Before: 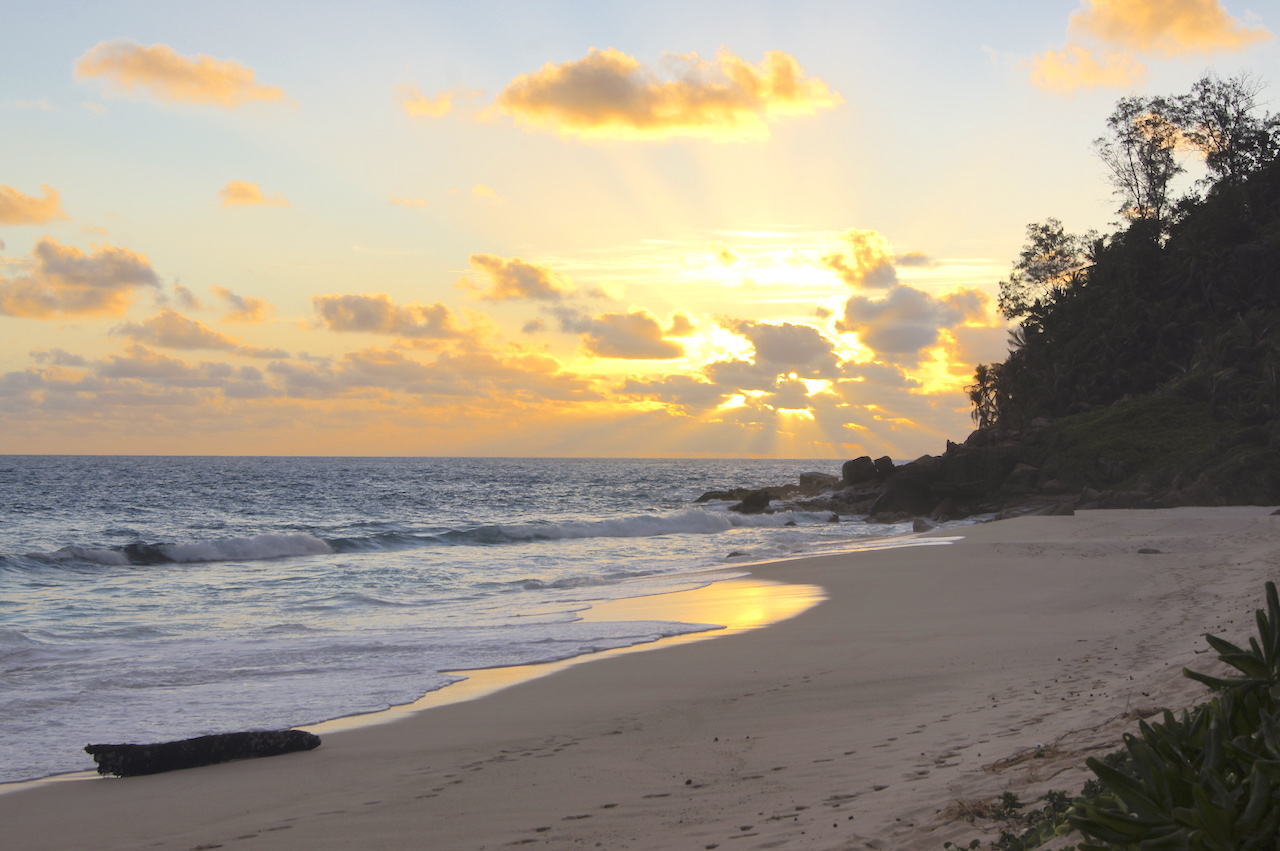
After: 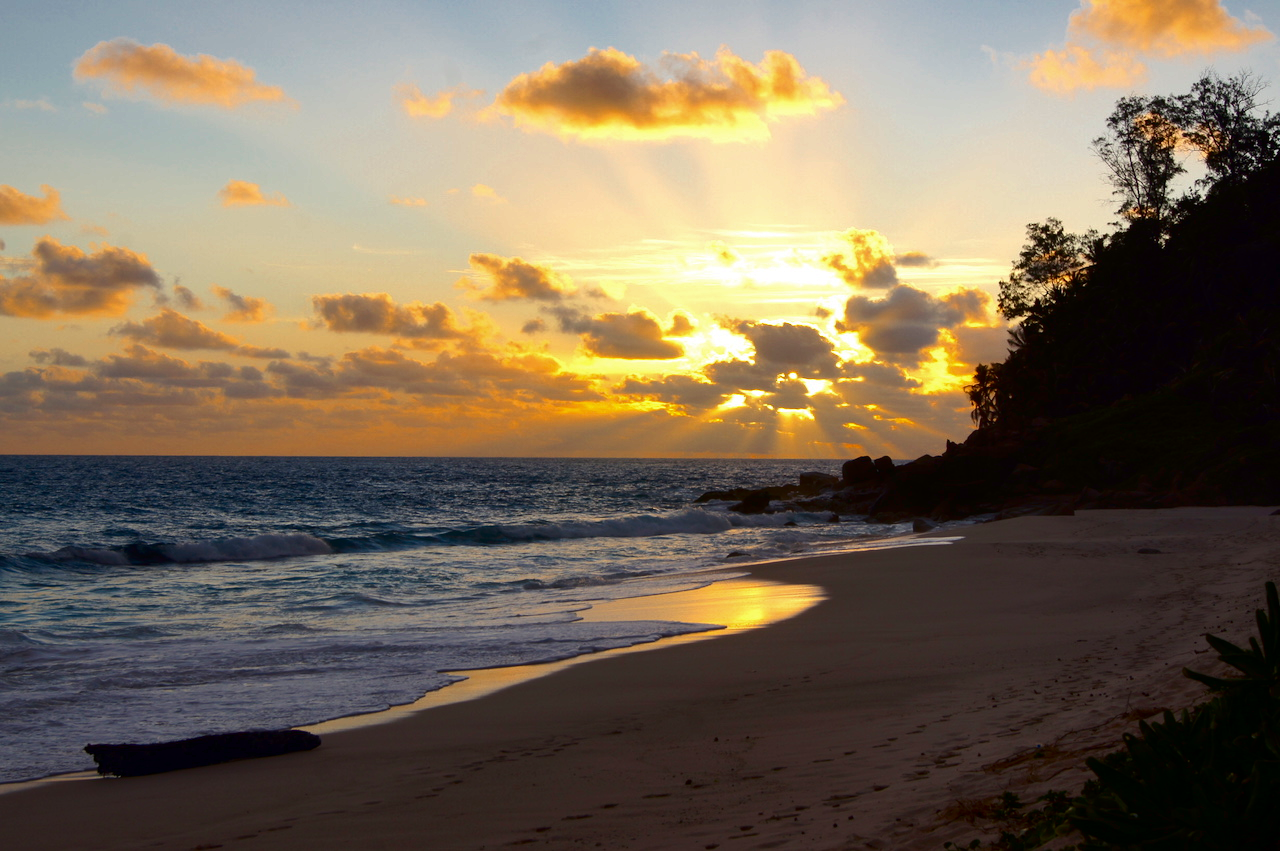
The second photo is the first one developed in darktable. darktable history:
contrast brightness saturation: contrast 0.093, brightness -0.609, saturation 0.172
